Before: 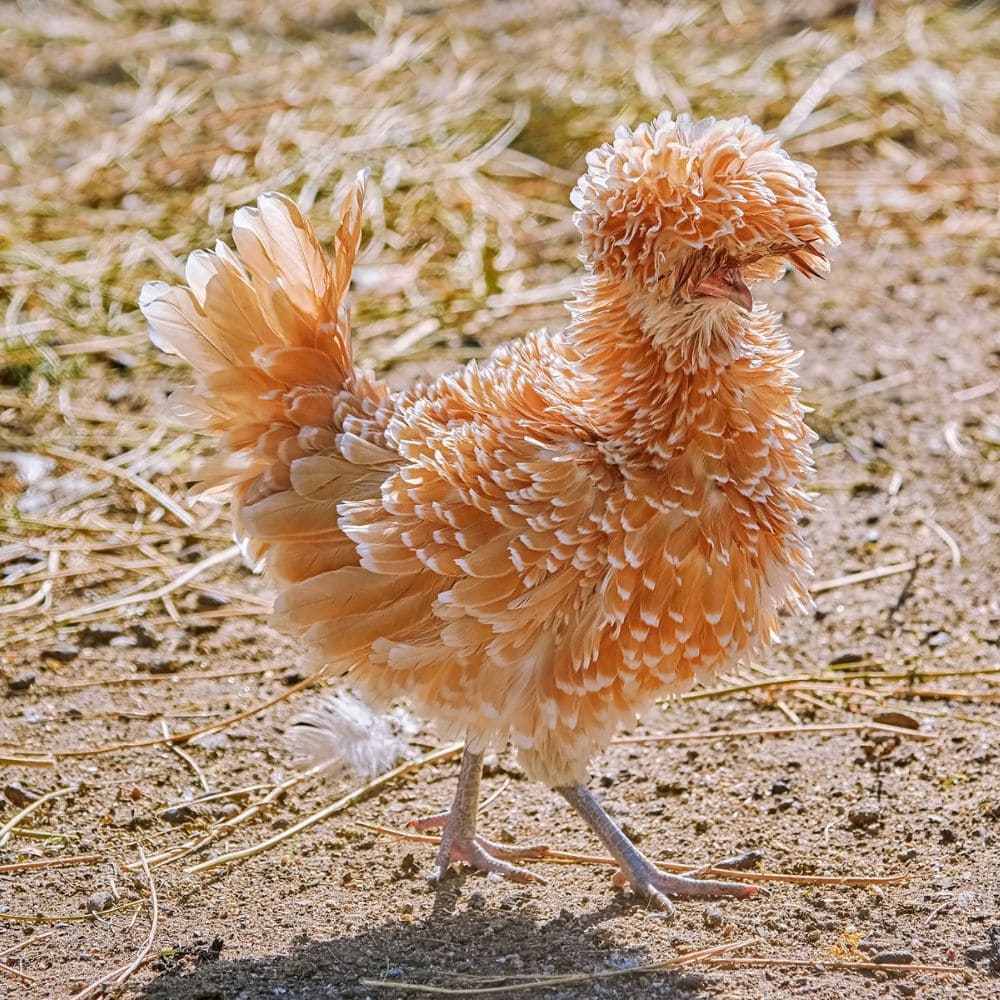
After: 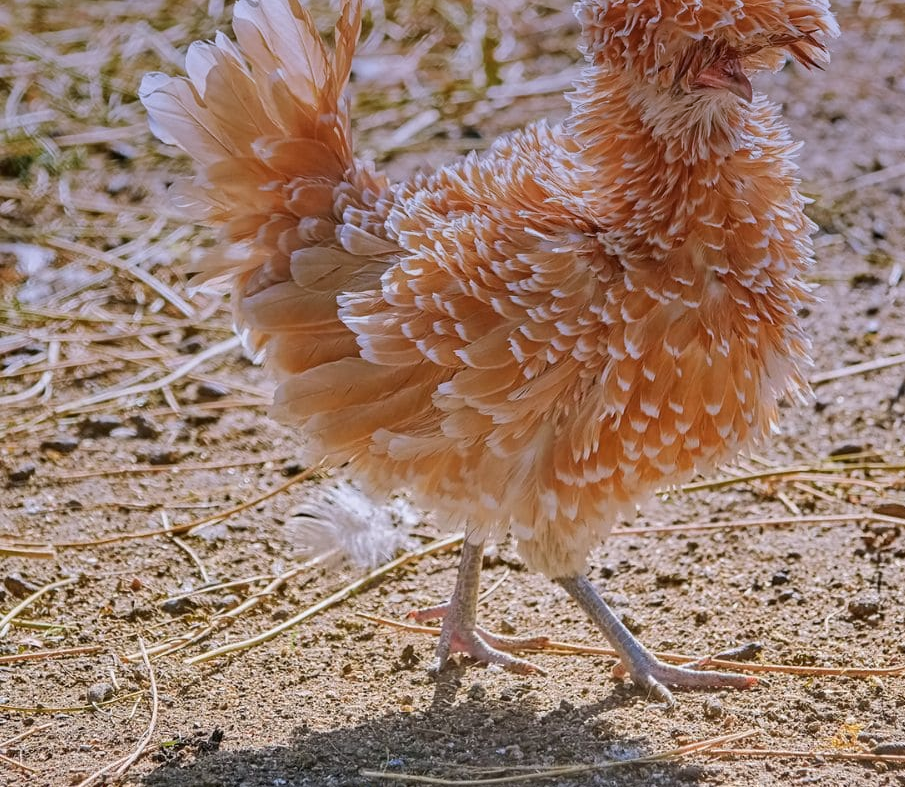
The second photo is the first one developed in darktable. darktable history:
graduated density: hue 238.83°, saturation 50%
crop: top 20.916%, right 9.437%, bottom 0.316%
